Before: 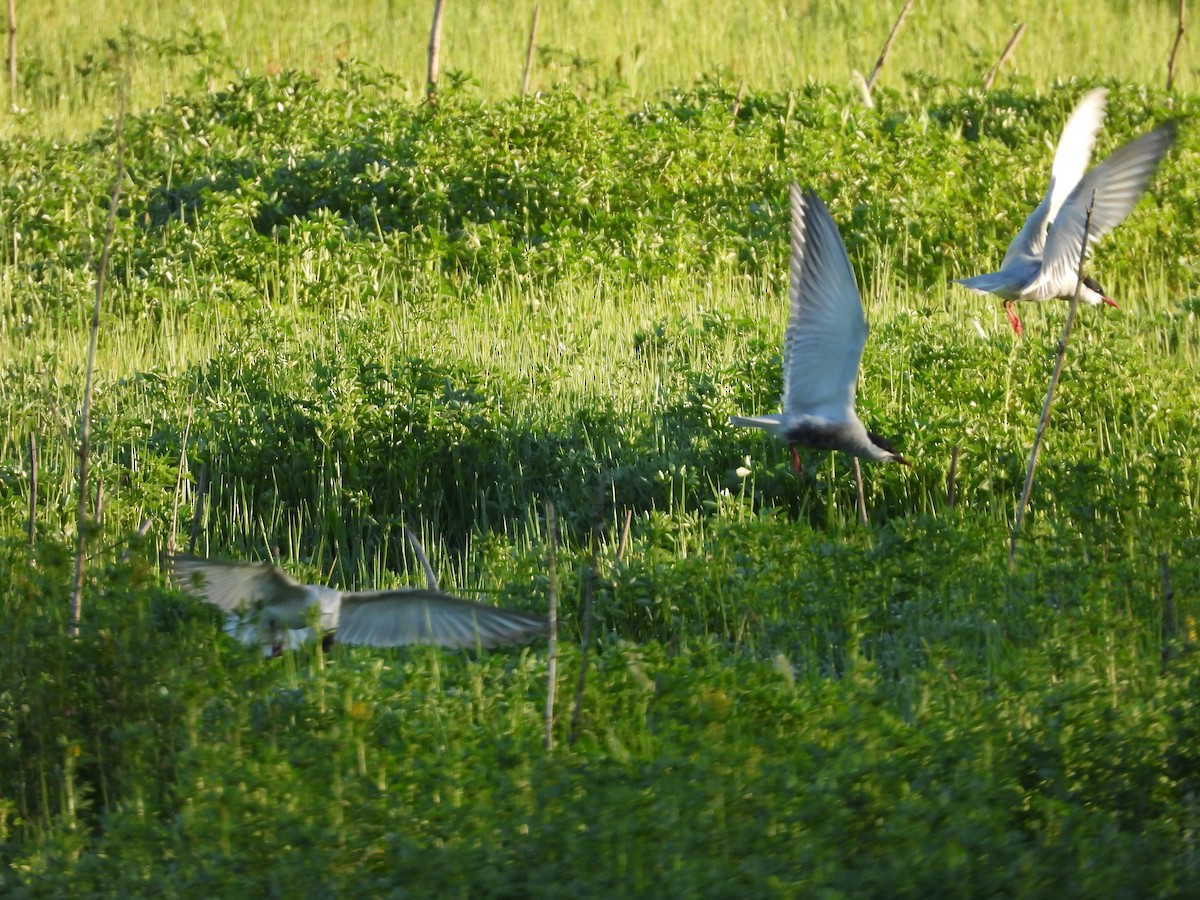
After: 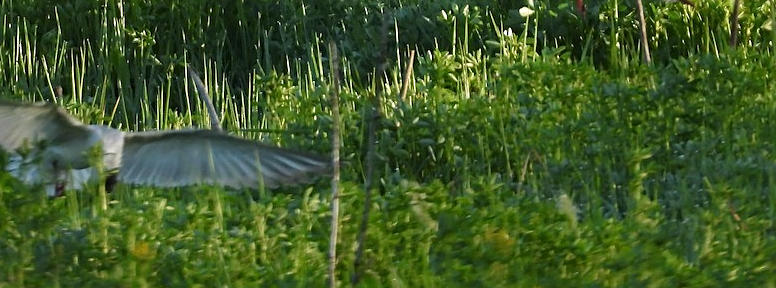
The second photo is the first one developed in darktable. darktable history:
crop: left 18.101%, top 51.127%, right 17.159%, bottom 16.8%
sharpen: on, module defaults
